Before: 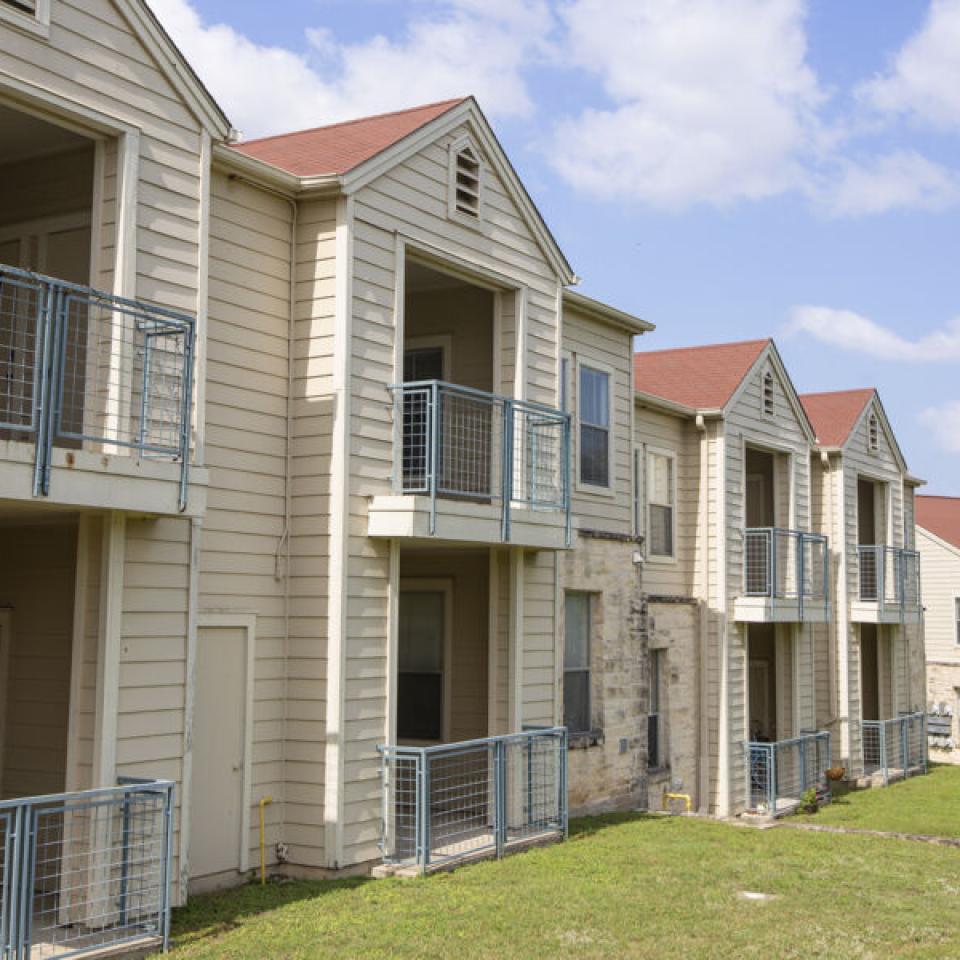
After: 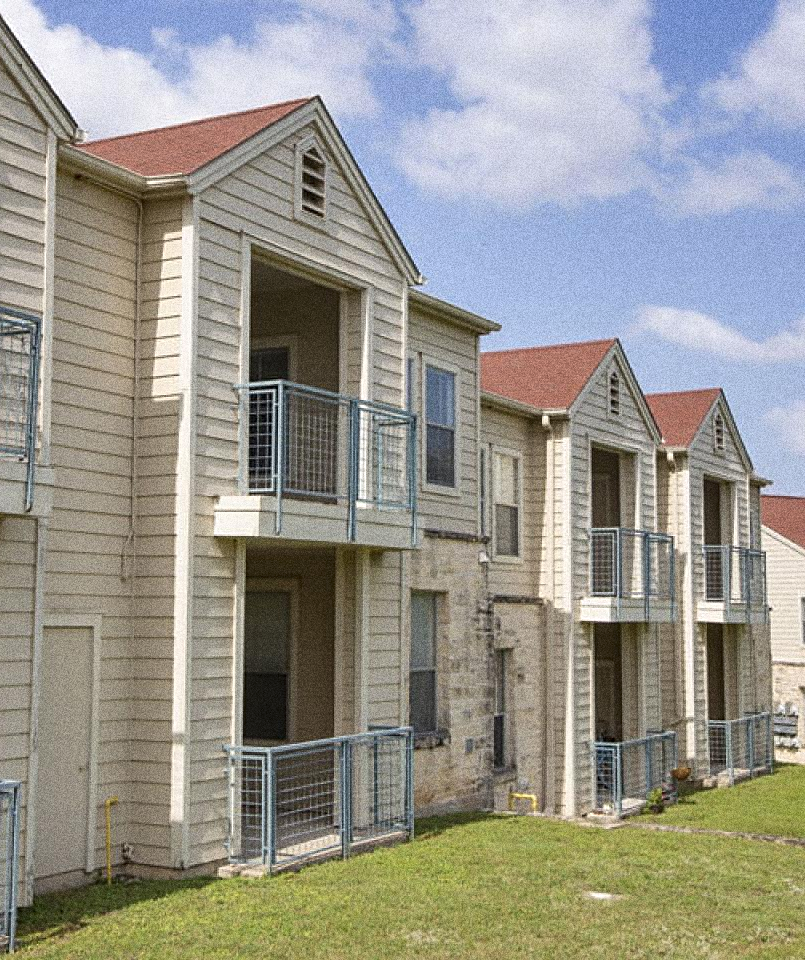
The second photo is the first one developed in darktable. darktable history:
grain: coarseness 14.49 ISO, strength 48.04%, mid-tones bias 35%
sharpen: on, module defaults
crop: left 16.145%
shadows and highlights: soften with gaussian
